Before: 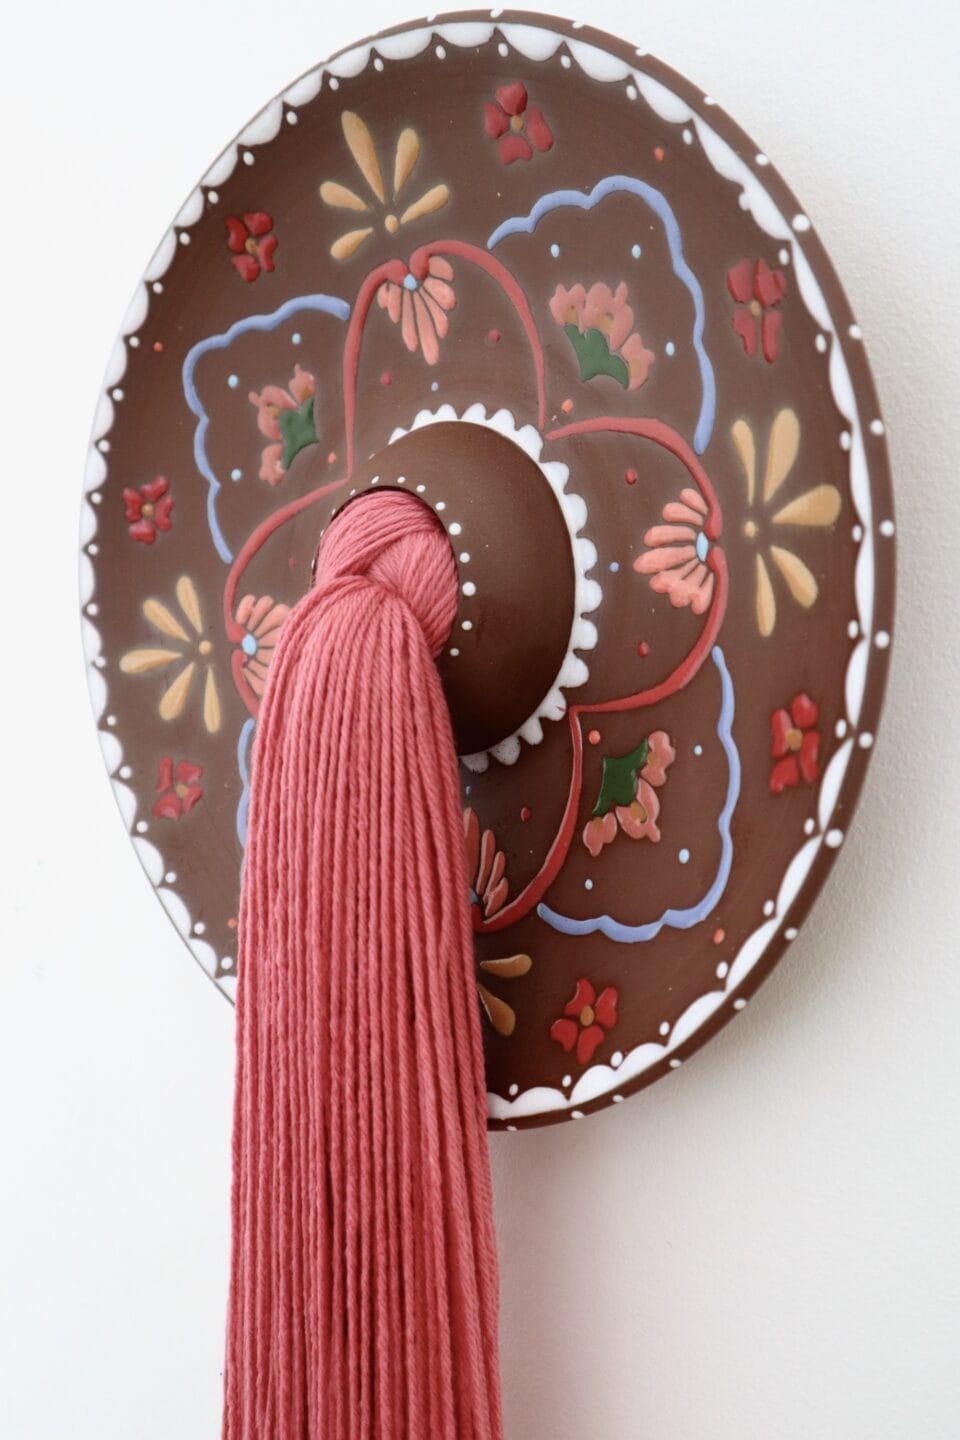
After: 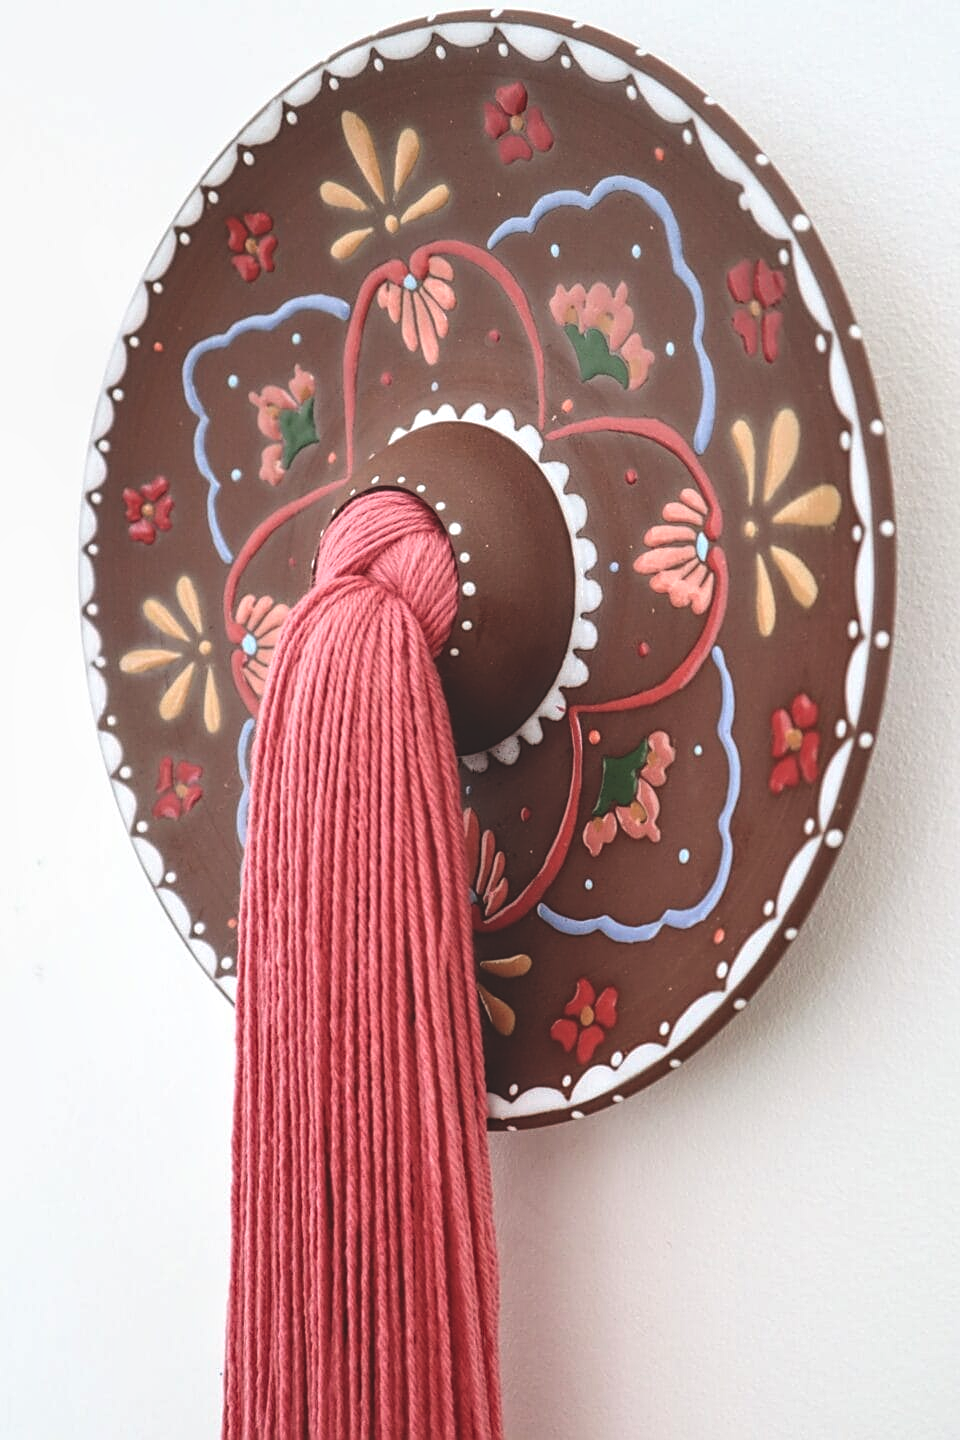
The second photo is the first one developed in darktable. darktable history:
exposure: black level correction -0.03, compensate highlight preservation false
sharpen: on, module defaults
local contrast: detail 144%
